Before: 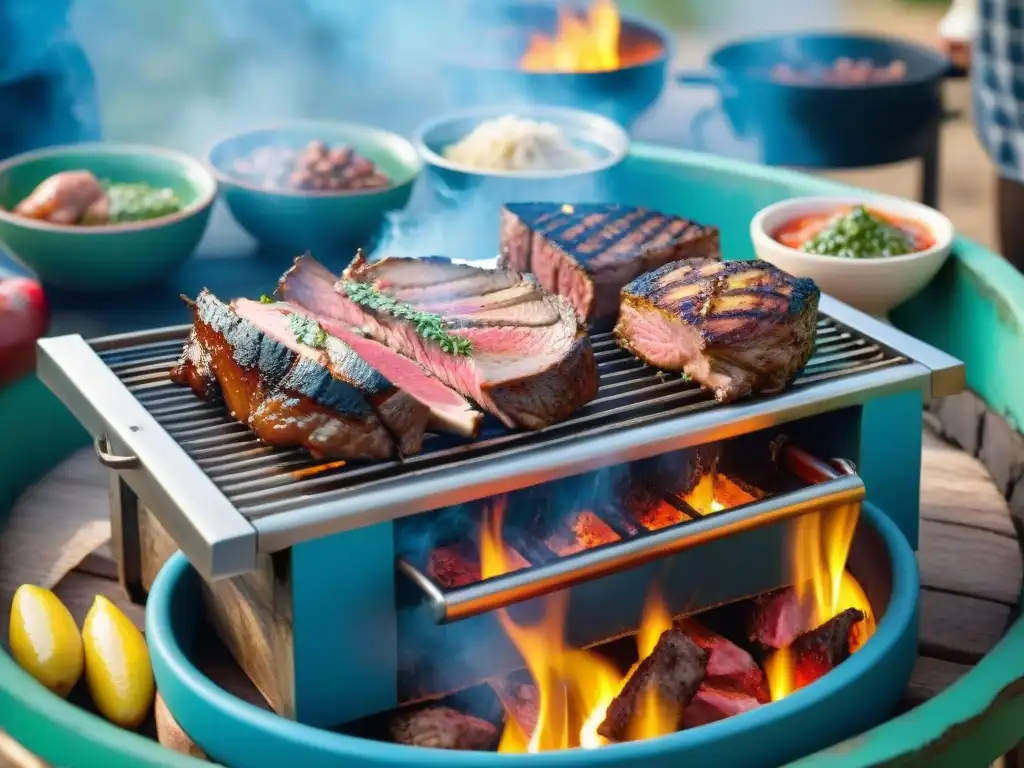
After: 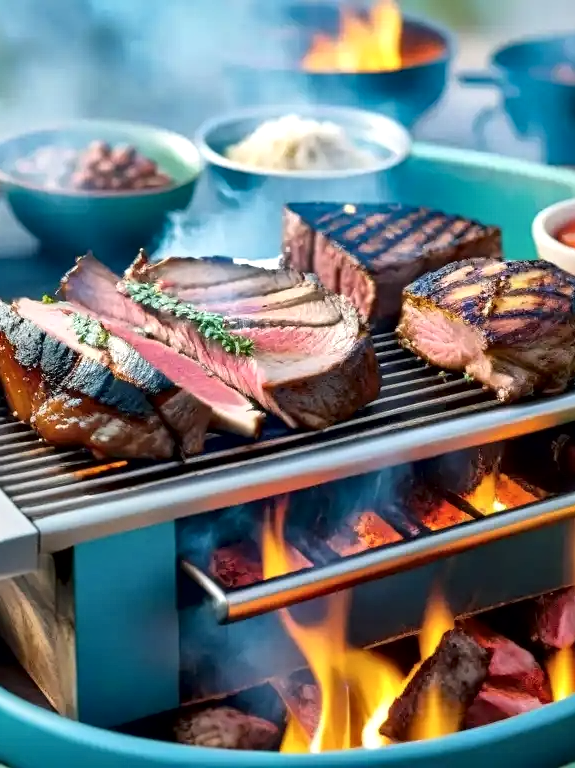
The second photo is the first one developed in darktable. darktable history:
crop: left 21.294%, right 22.539%
contrast equalizer: y [[0.502, 0.505, 0.512, 0.529, 0.564, 0.588], [0.5 ×6], [0.502, 0.505, 0.512, 0.529, 0.564, 0.588], [0, 0.001, 0.001, 0.004, 0.008, 0.011], [0, 0.001, 0.001, 0.004, 0.008, 0.011]]
local contrast: mode bilateral grid, contrast 20, coarseness 49, detail 171%, midtone range 0.2
